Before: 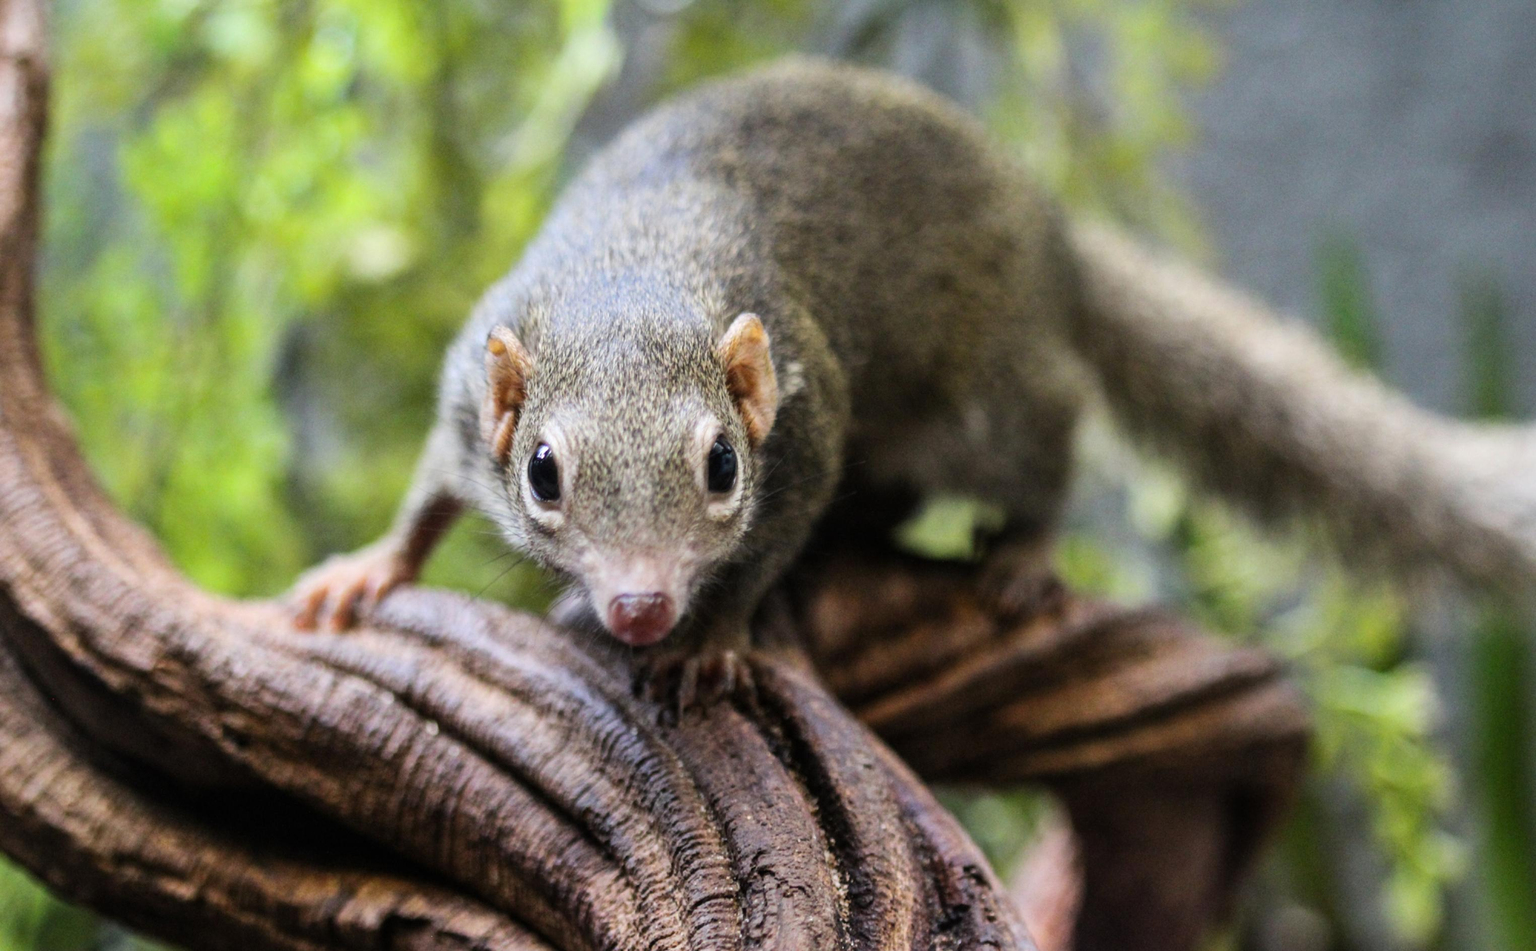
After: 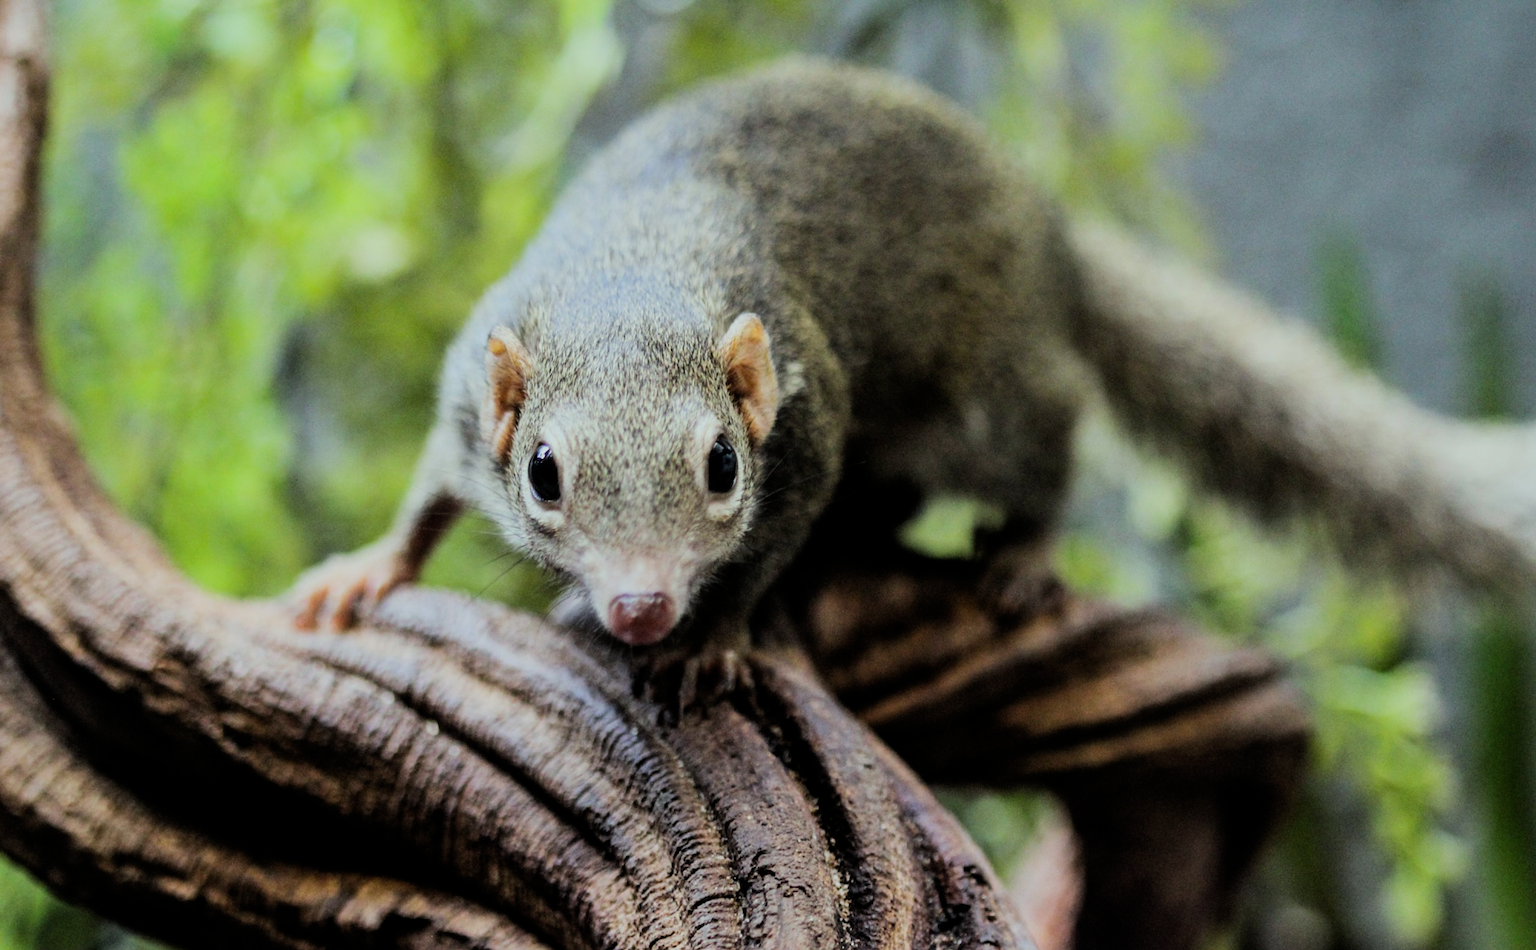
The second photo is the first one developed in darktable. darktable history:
sharpen: amount 0.205
color correction: highlights a* -6.53, highlights b* 0.738
filmic rgb: middle gray luminance 28.88%, black relative exposure -10.38 EV, white relative exposure 5.47 EV, target black luminance 0%, hardness 3.91, latitude 2.2%, contrast 1.129, highlights saturation mix 5.44%, shadows ↔ highlights balance 15.41%
